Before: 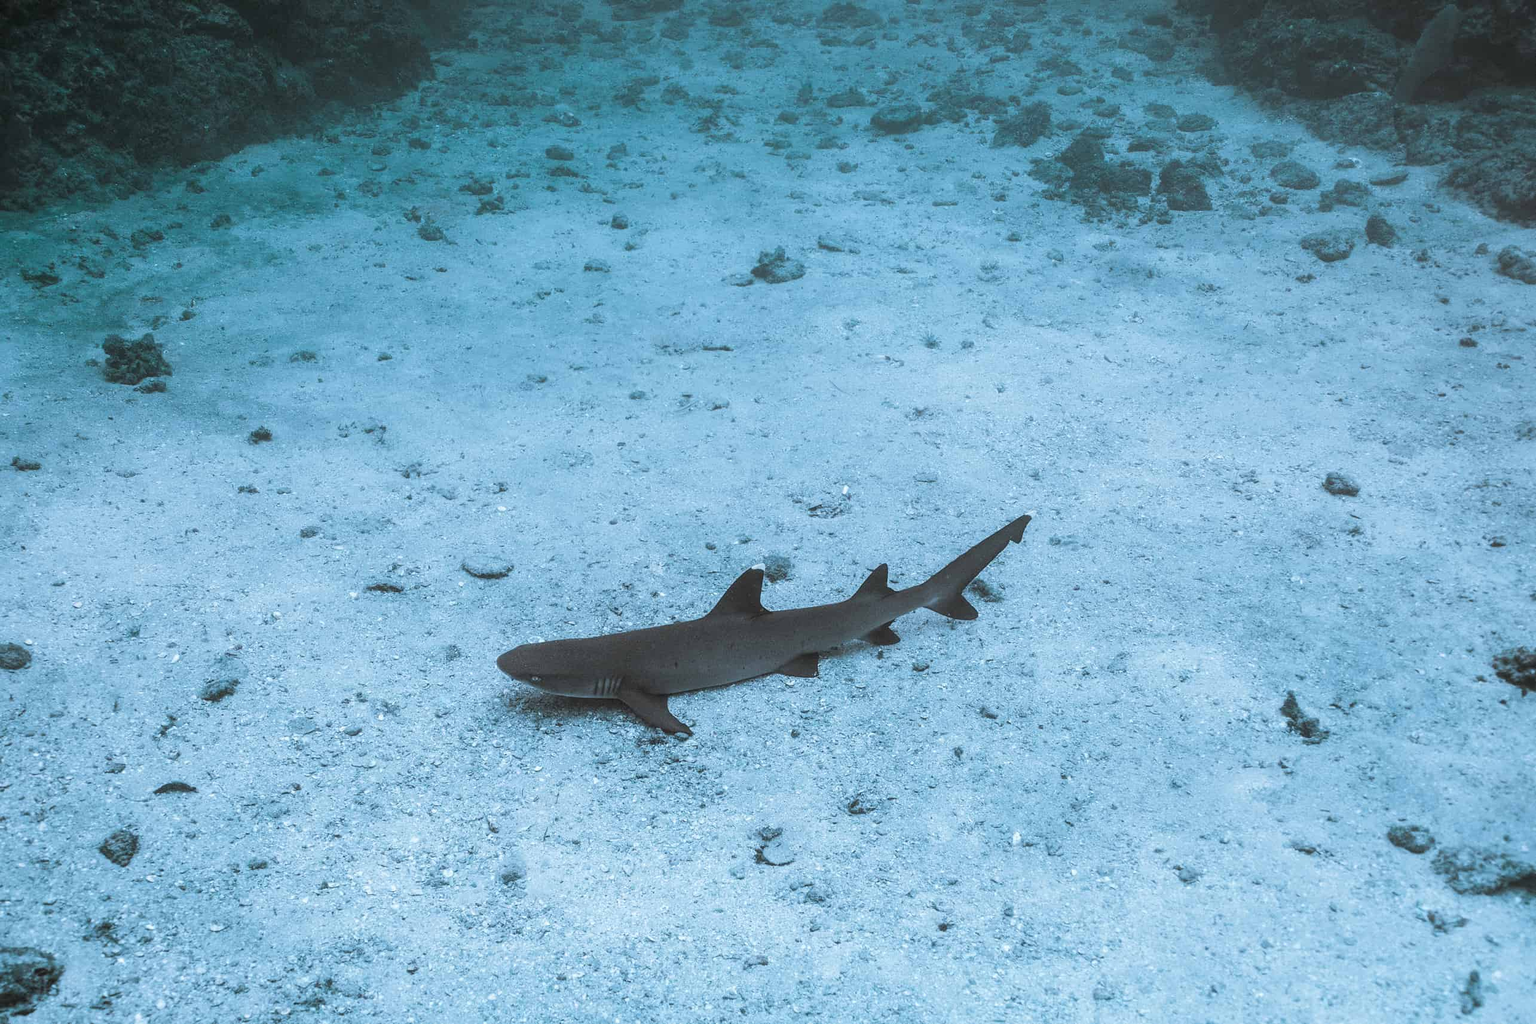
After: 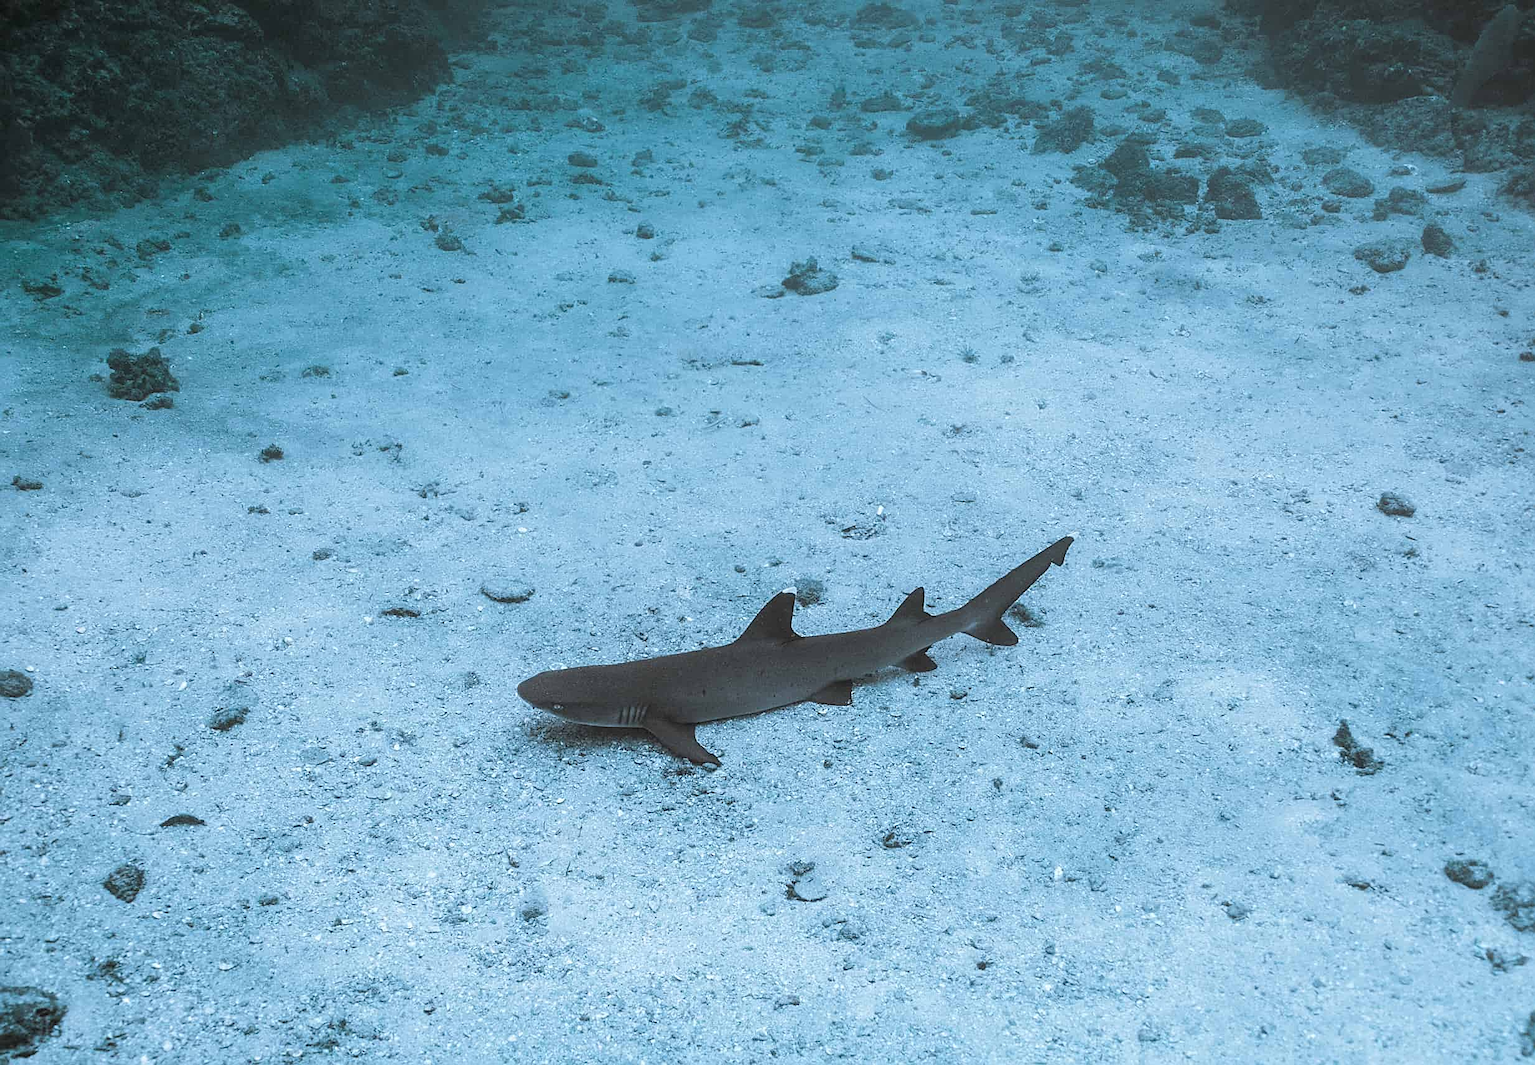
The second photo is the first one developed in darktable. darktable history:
sharpen: on, module defaults
crop: right 3.922%, bottom 0.023%
